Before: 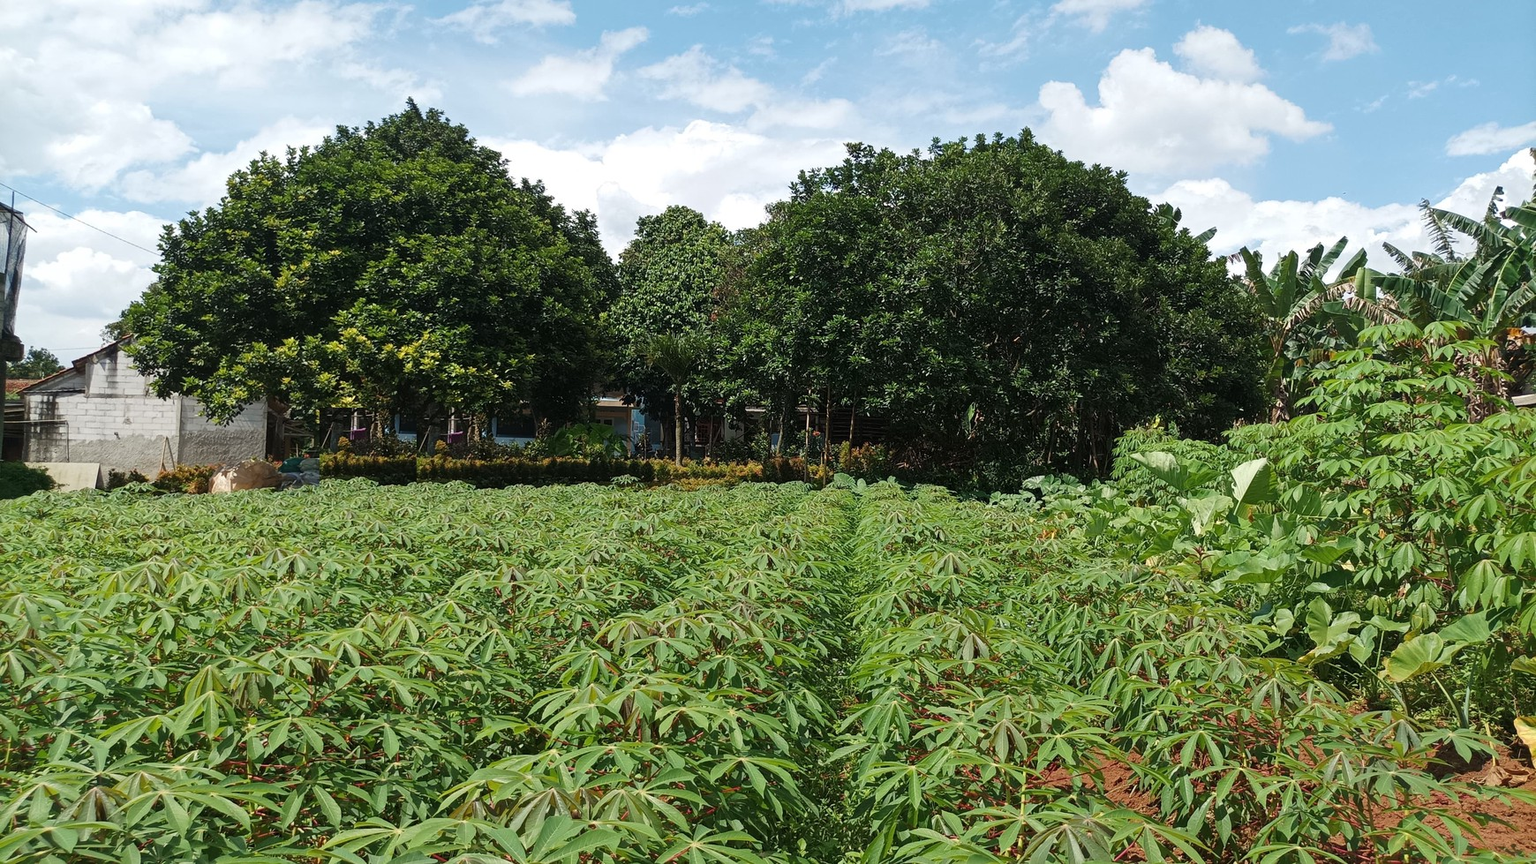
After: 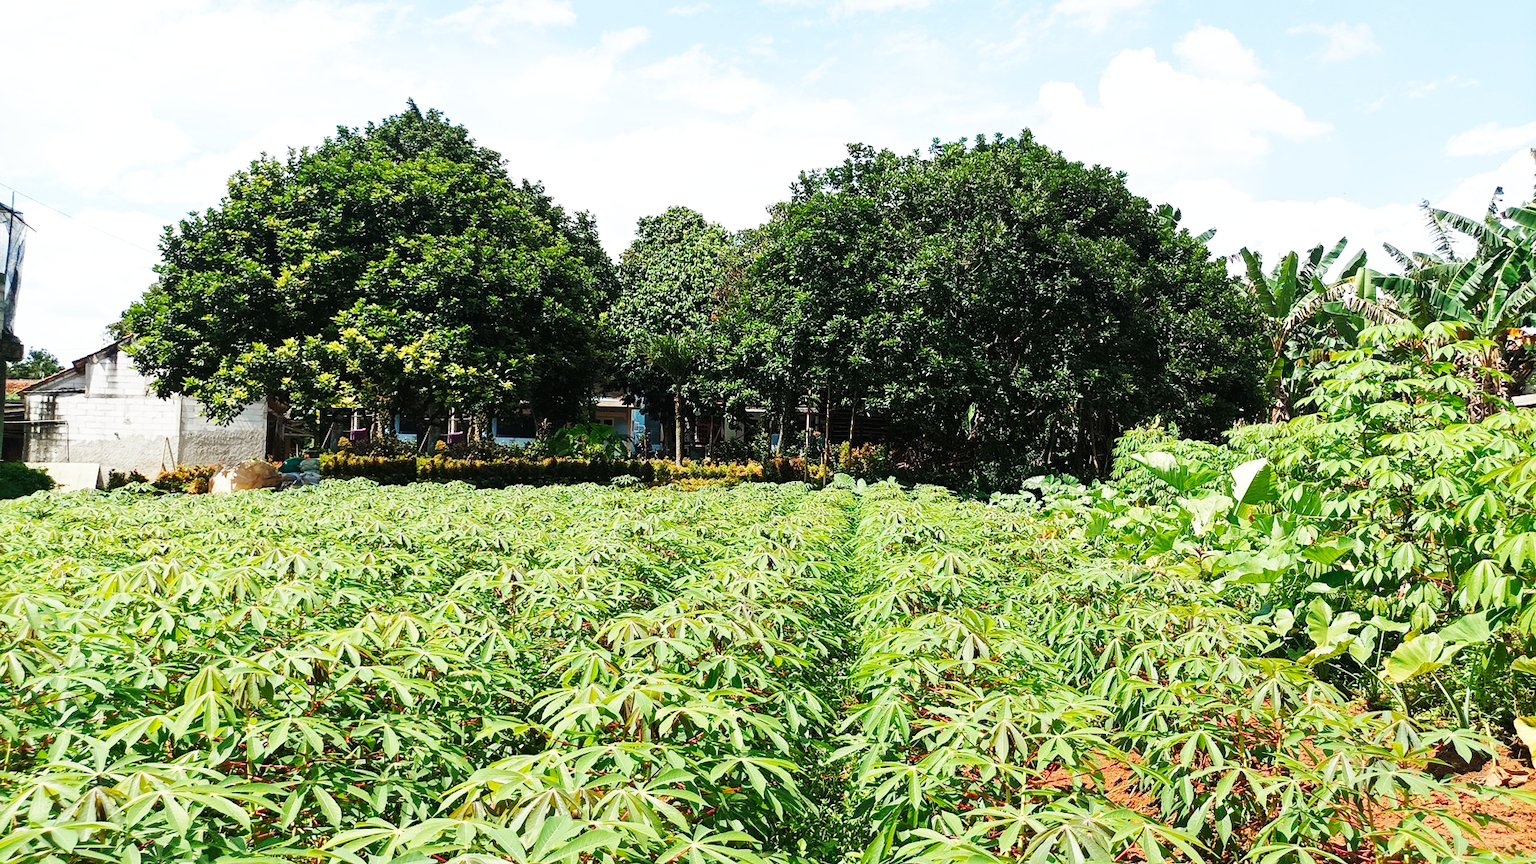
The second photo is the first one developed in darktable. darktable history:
exposure: compensate exposure bias true, compensate highlight preservation false
base curve: curves: ch0 [(0, 0.003) (0.001, 0.002) (0.006, 0.004) (0.02, 0.022) (0.048, 0.086) (0.094, 0.234) (0.162, 0.431) (0.258, 0.629) (0.385, 0.8) (0.548, 0.918) (0.751, 0.988) (1, 1)], preserve colors none
